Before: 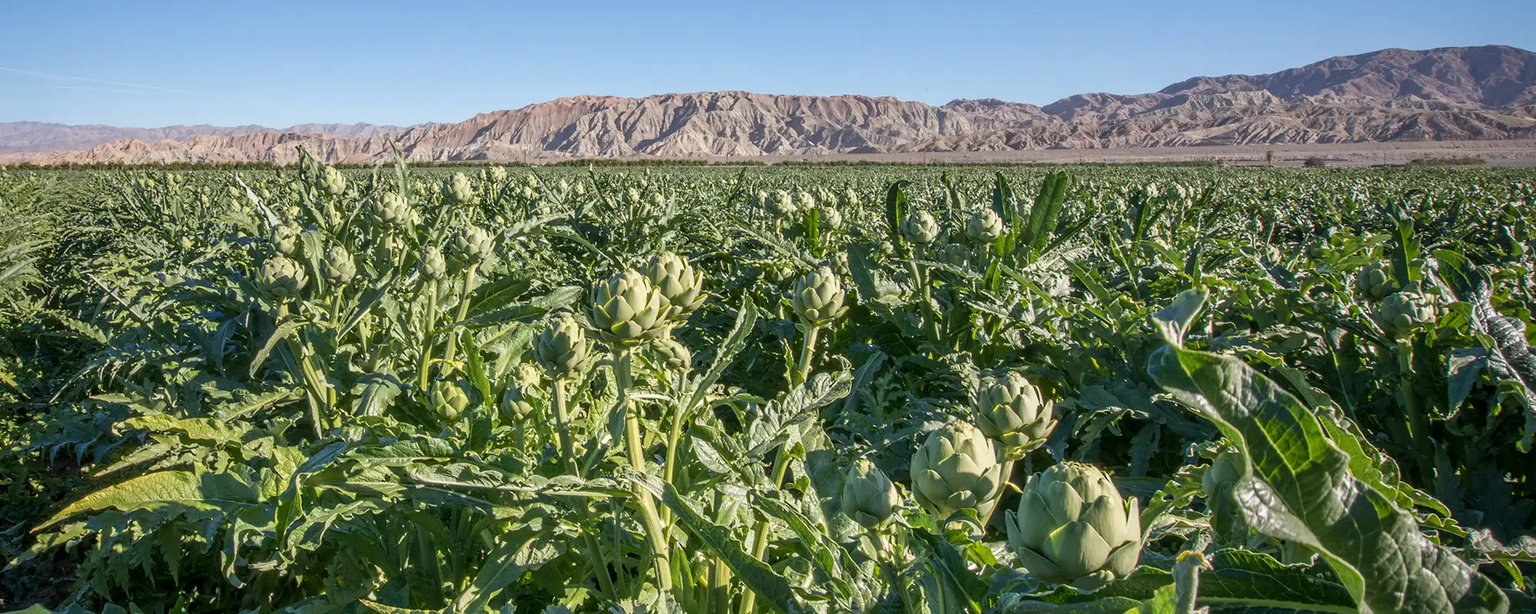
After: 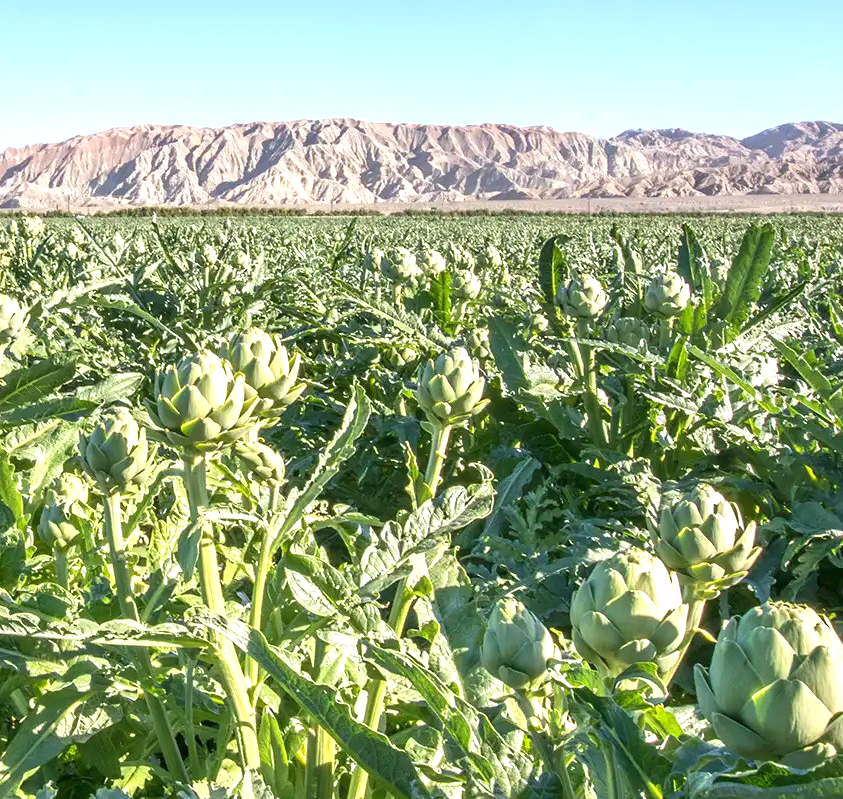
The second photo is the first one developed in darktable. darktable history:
crop: left 30.756%, right 27.066%
exposure: black level correction 0, exposure 1 EV, compensate highlight preservation false
